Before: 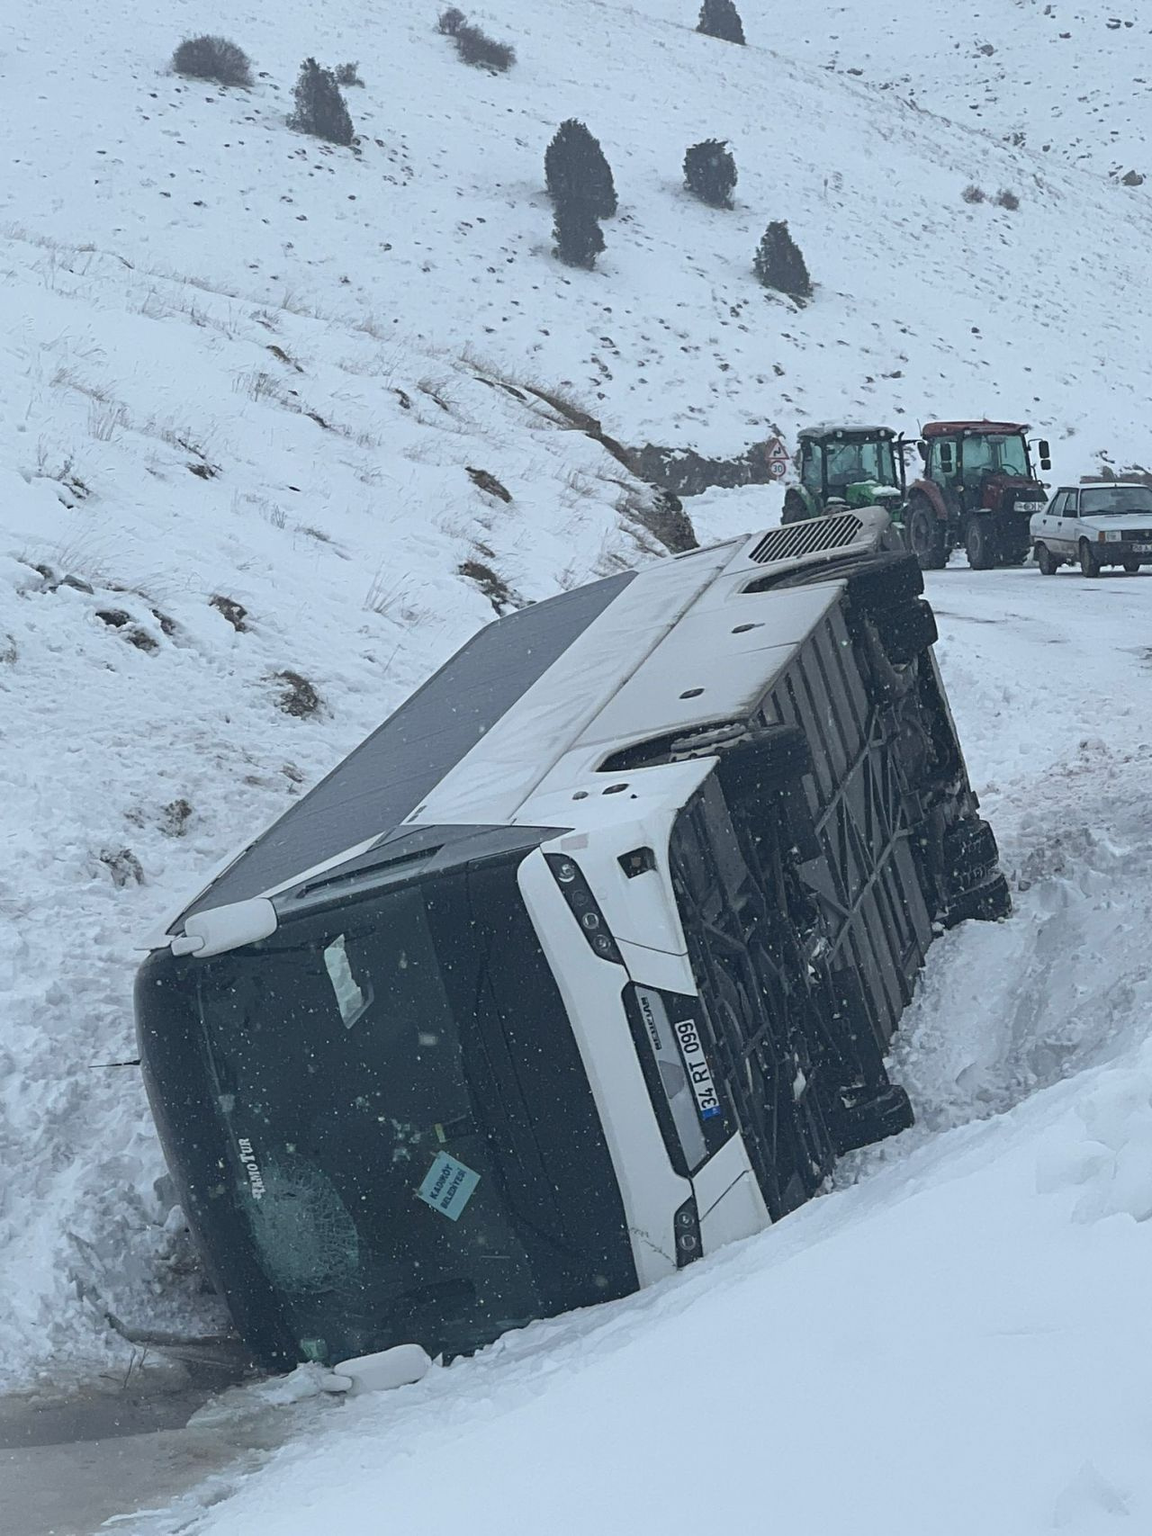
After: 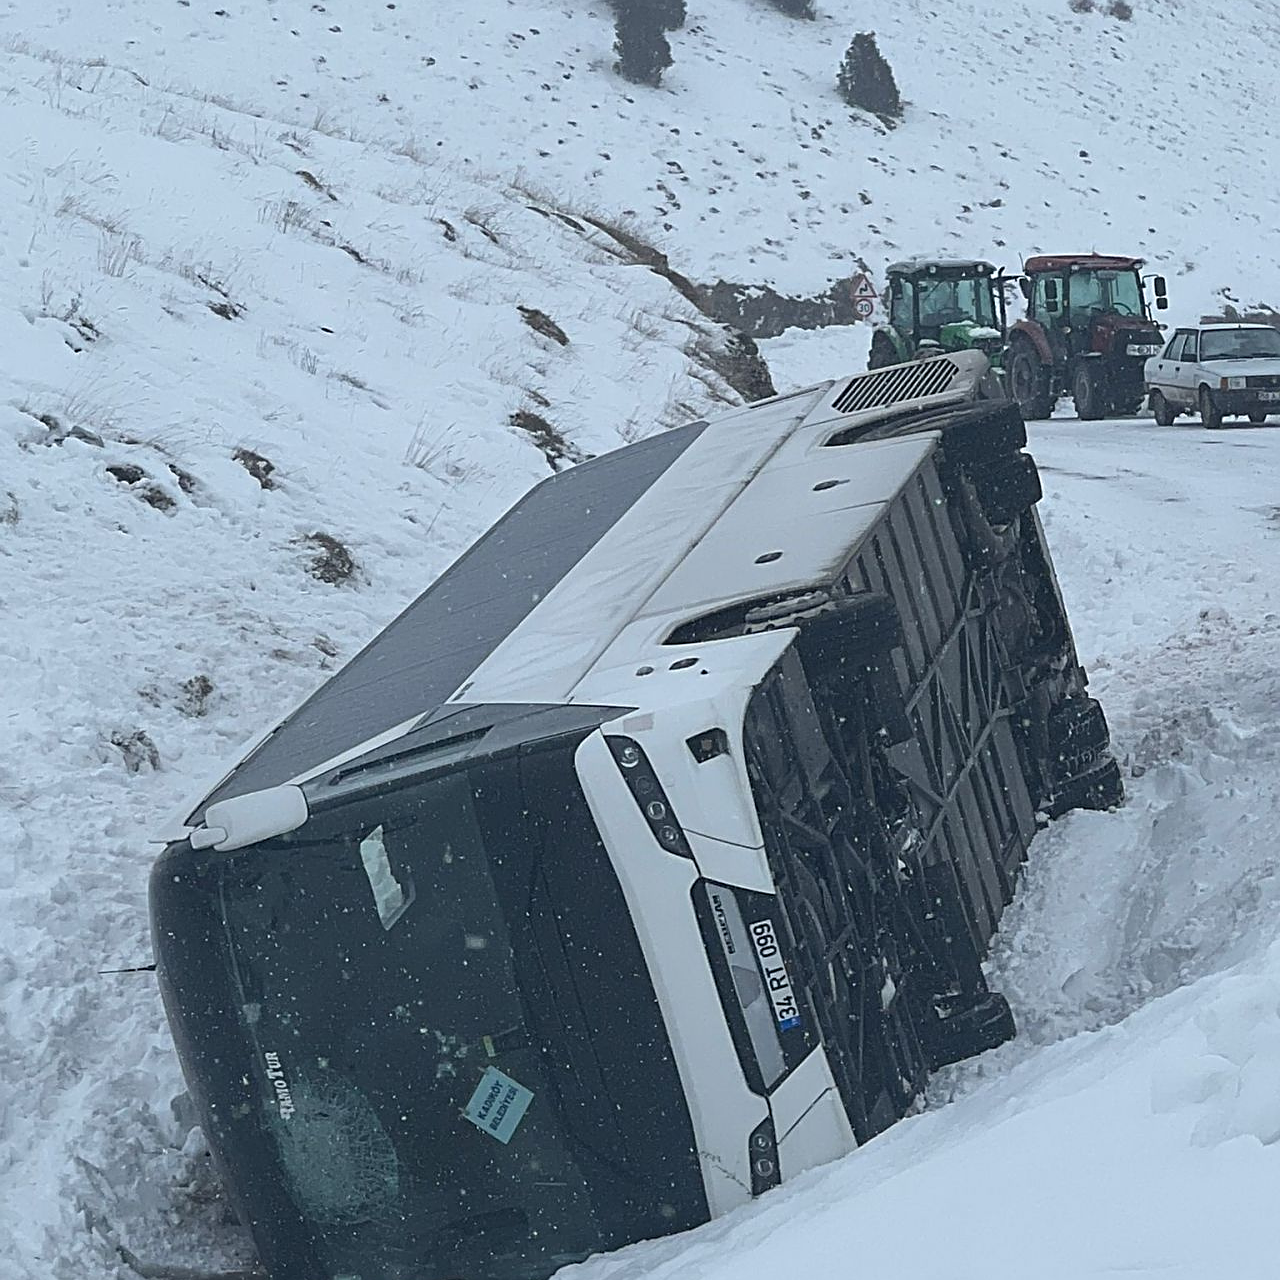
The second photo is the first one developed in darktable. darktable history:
sharpen: on, module defaults
crop and rotate: top 12.5%, bottom 12.5%
